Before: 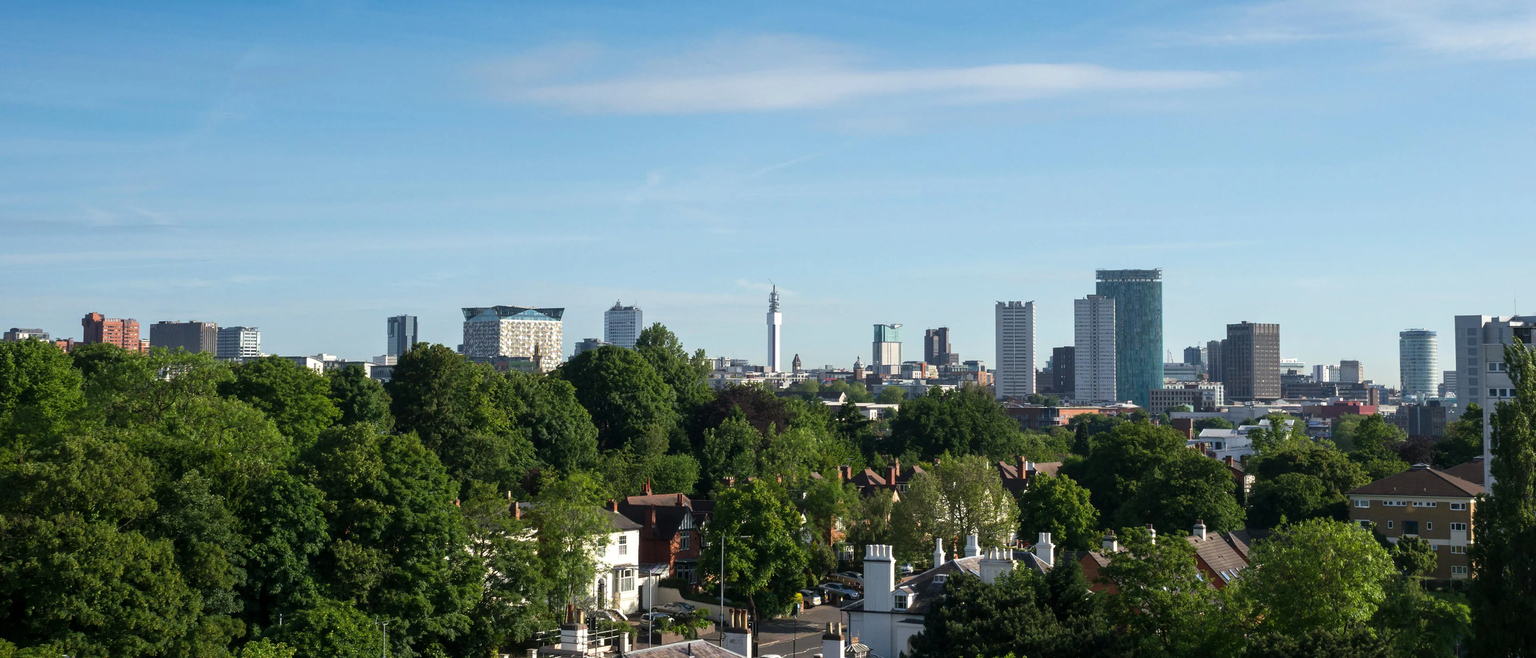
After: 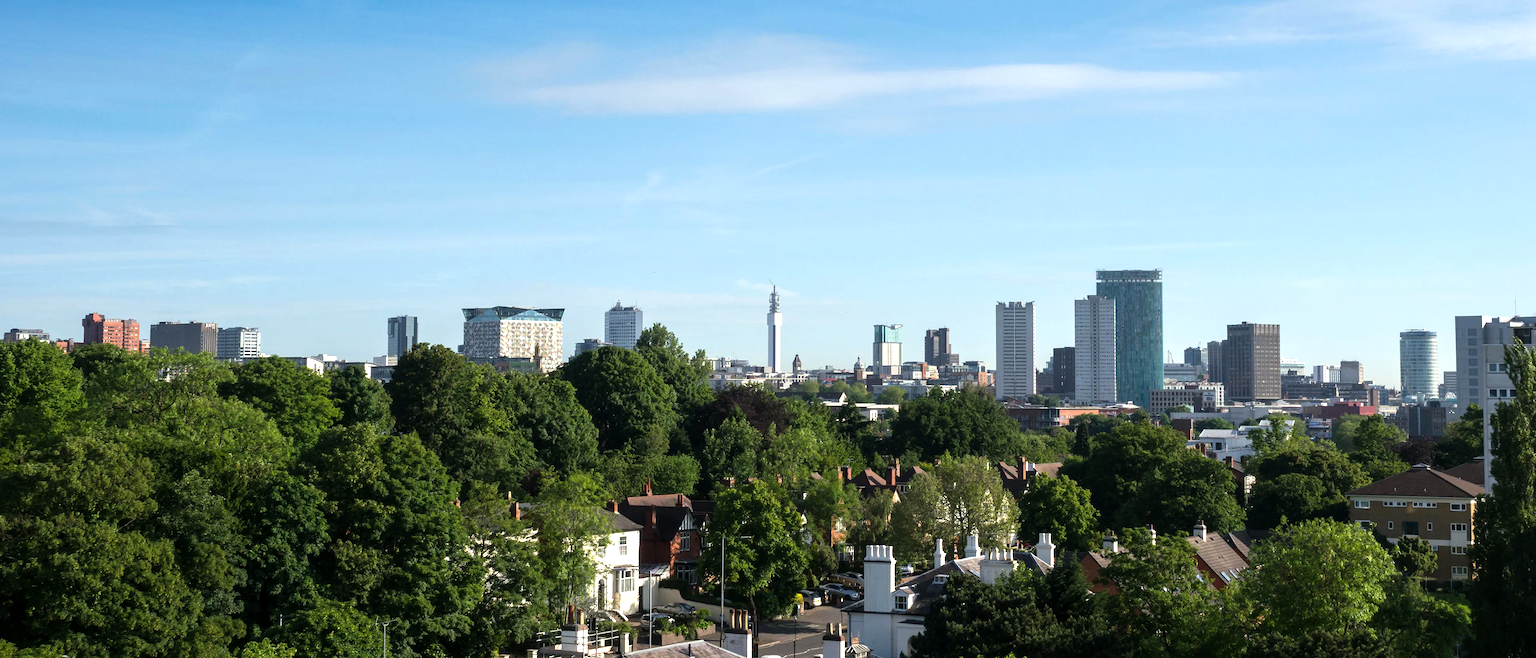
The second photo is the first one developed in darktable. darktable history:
tone equalizer: -8 EV -0.388 EV, -7 EV -0.429 EV, -6 EV -0.35 EV, -5 EV -0.202 EV, -3 EV 0.242 EV, -2 EV 0.351 EV, -1 EV 0.38 EV, +0 EV 0.407 EV
